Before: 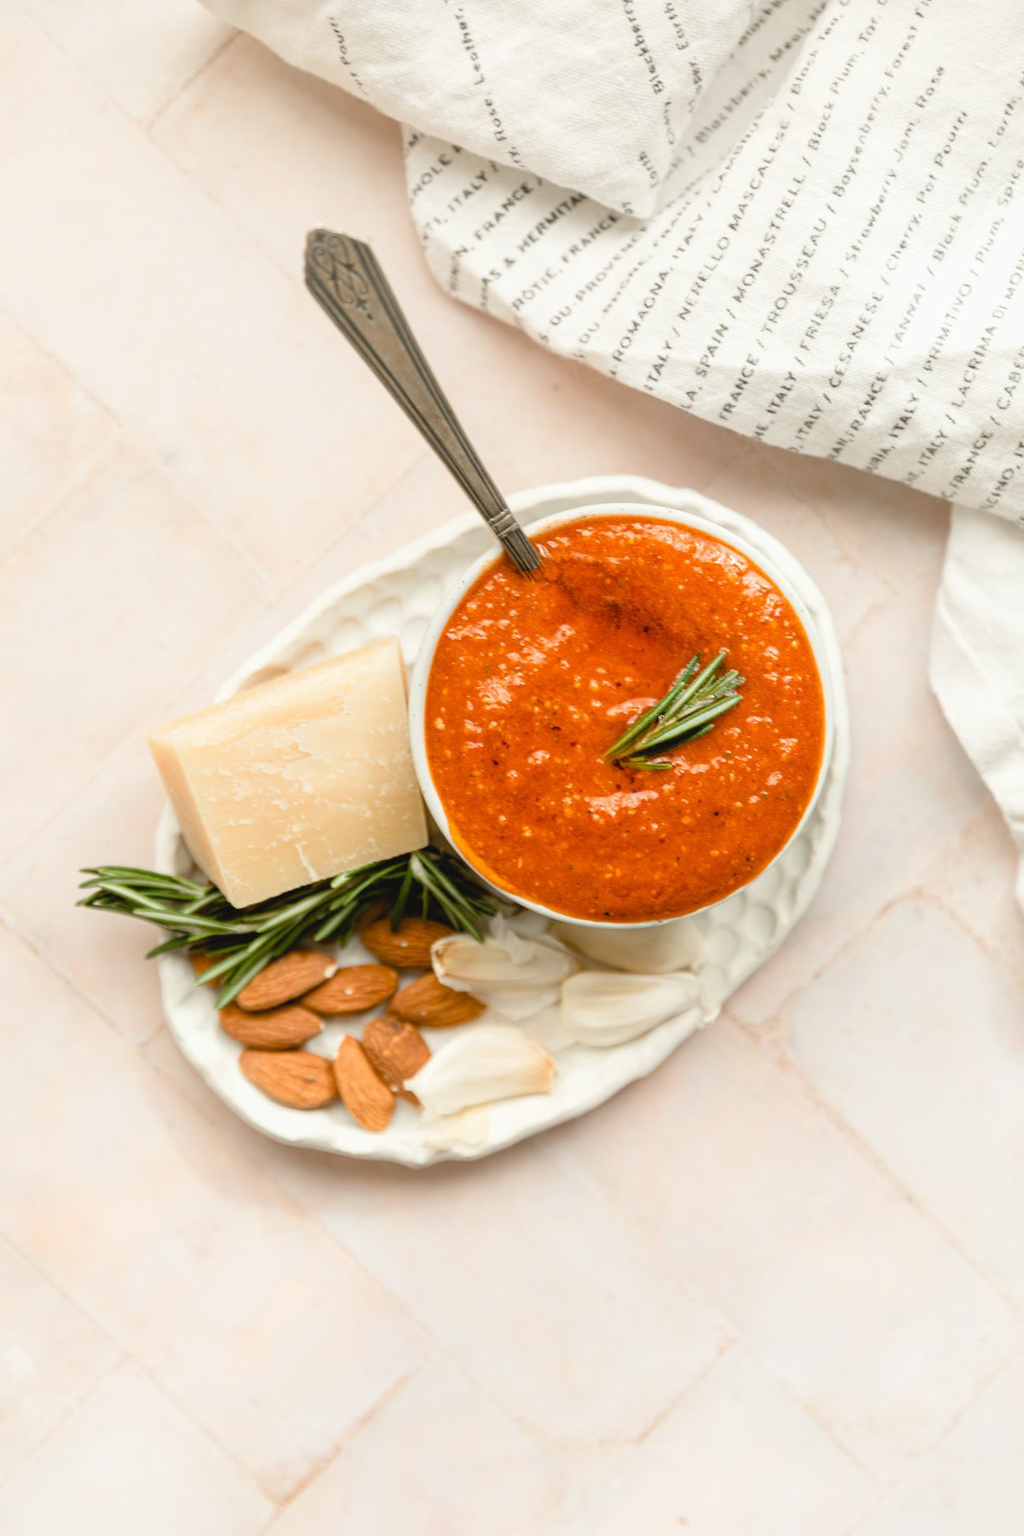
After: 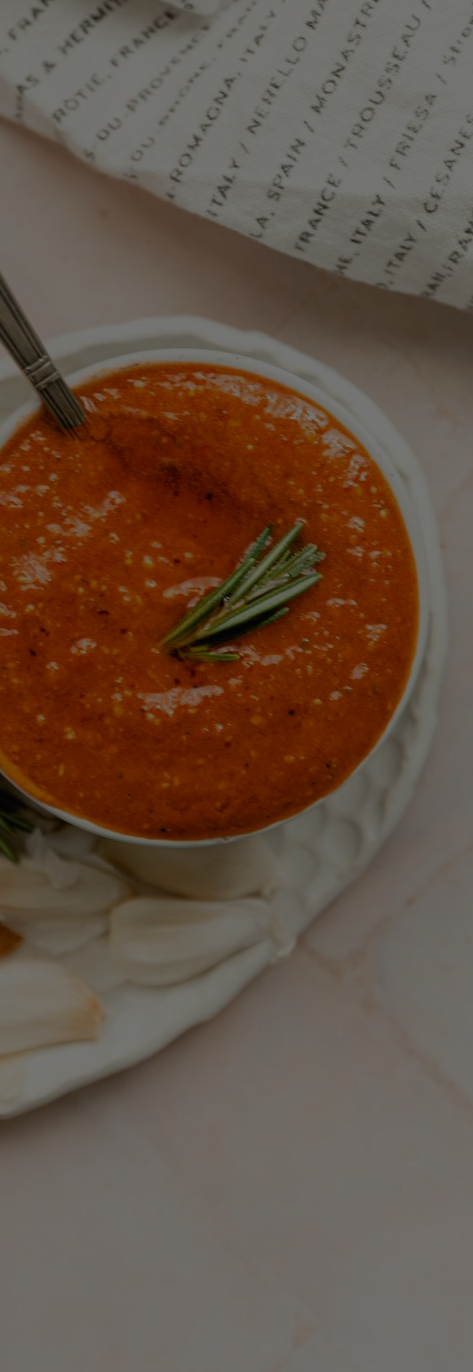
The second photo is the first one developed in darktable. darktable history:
crop: left 45.721%, top 13.393%, right 14.118%, bottom 10.01%
exposure: exposure -2.446 EV, compensate highlight preservation false
